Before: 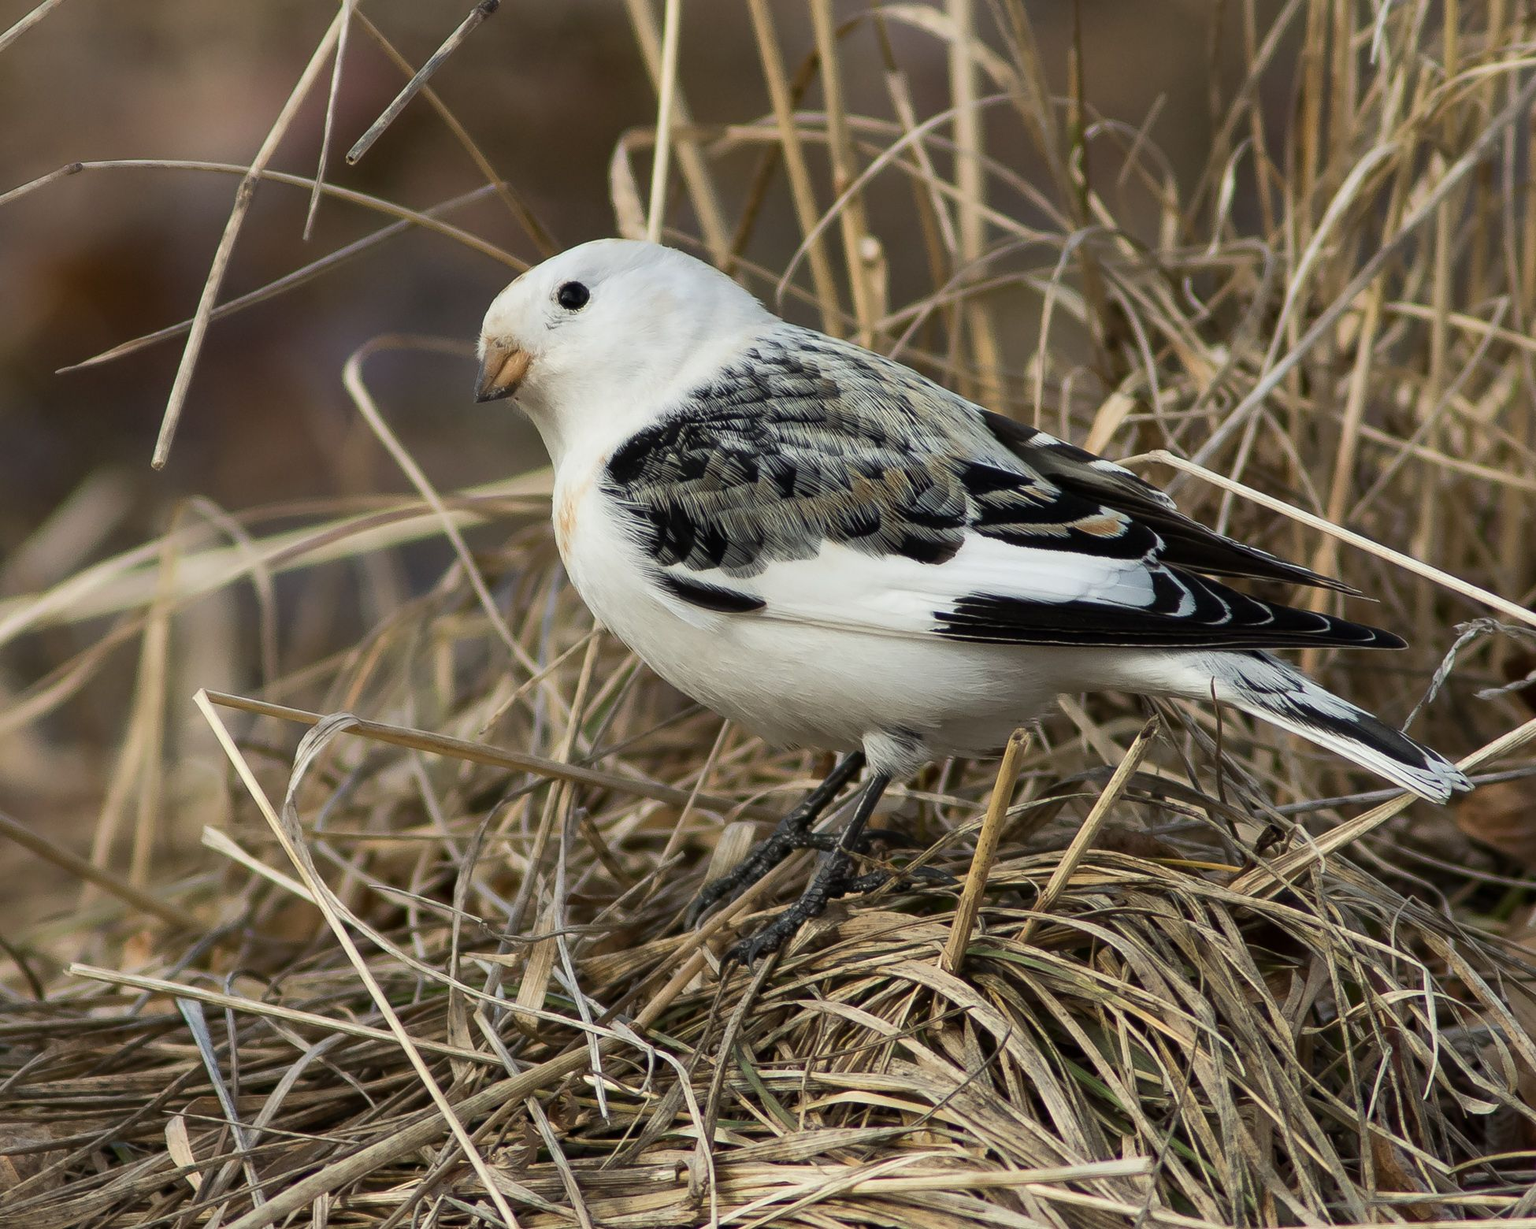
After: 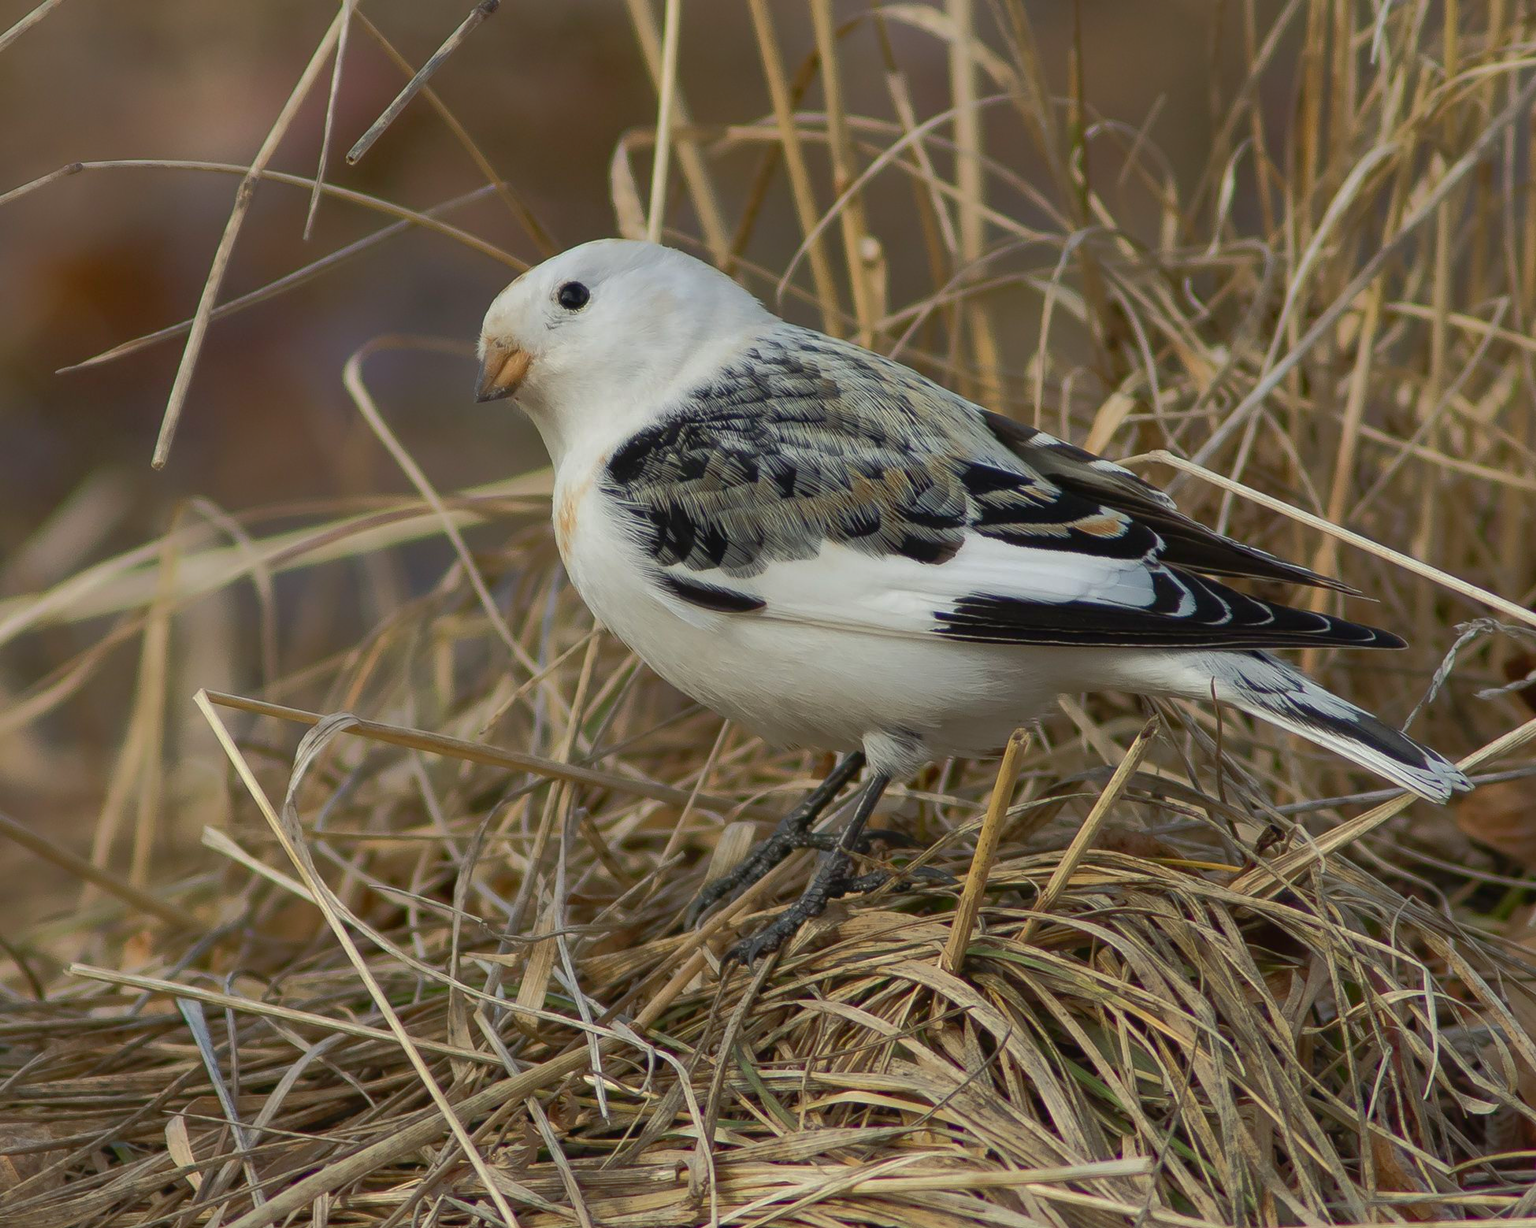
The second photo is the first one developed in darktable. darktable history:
contrast brightness saturation: contrast -0.09, brightness -0.07, saturation 0.09
shadows and highlights: radius 0.1, white point adjustment 1.65, soften with gaussian
